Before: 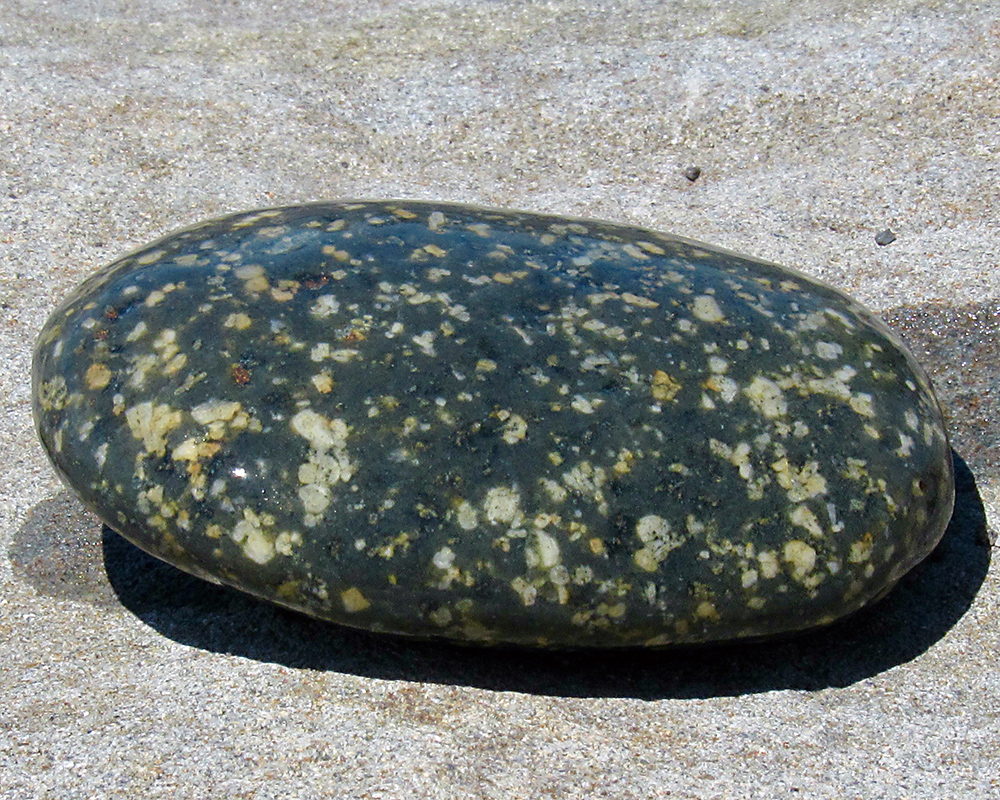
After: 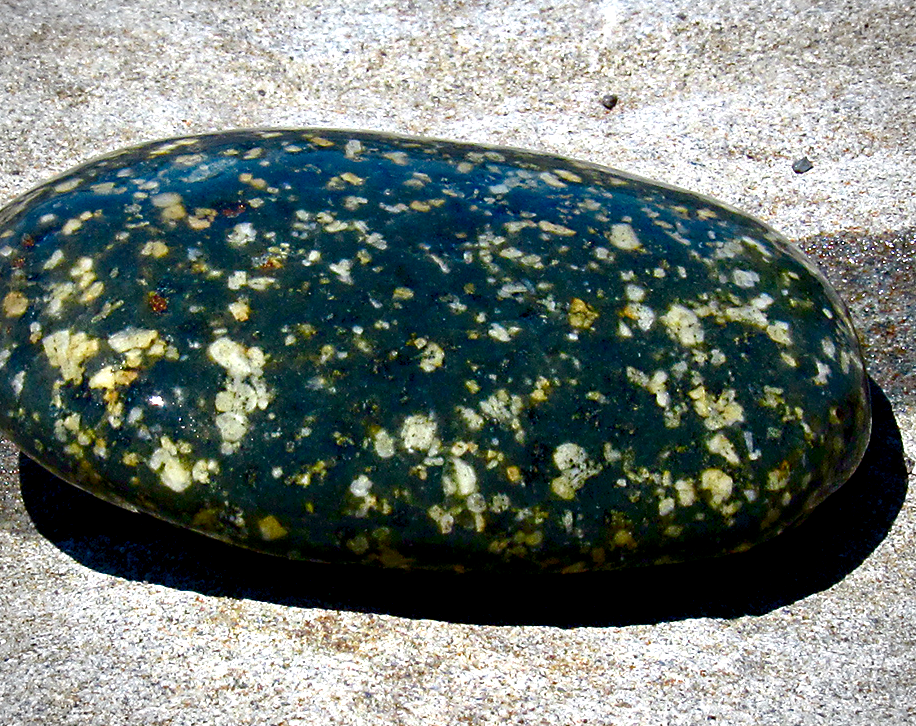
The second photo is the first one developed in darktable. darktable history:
crop and rotate: left 8.313%, top 9.227%
contrast brightness saturation: contrast 0.096, brightness -0.277, saturation 0.142
vignetting: fall-off start 89%, fall-off radius 44.23%, width/height ratio 1.163
color balance rgb: perceptual saturation grading › global saturation 20.521%, perceptual saturation grading › highlights -19.871%, perceptual saturation grading › shadows 29.394%
exposure: black level correction 0.012, exposure 0.697 EV, compensate highlight preservation false
